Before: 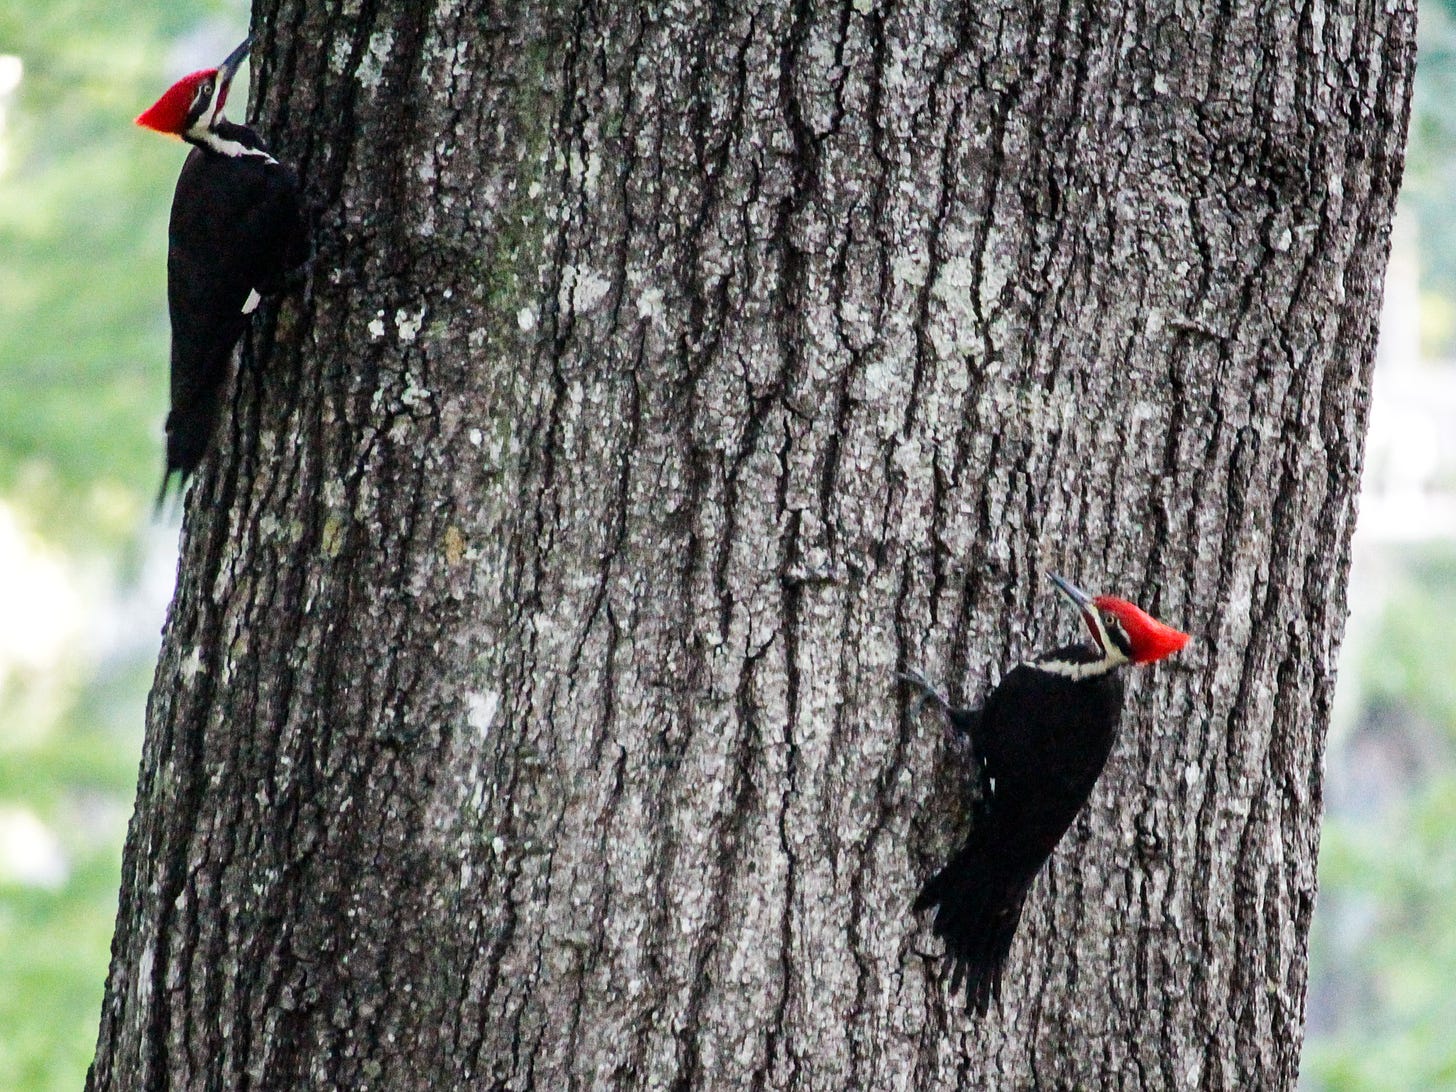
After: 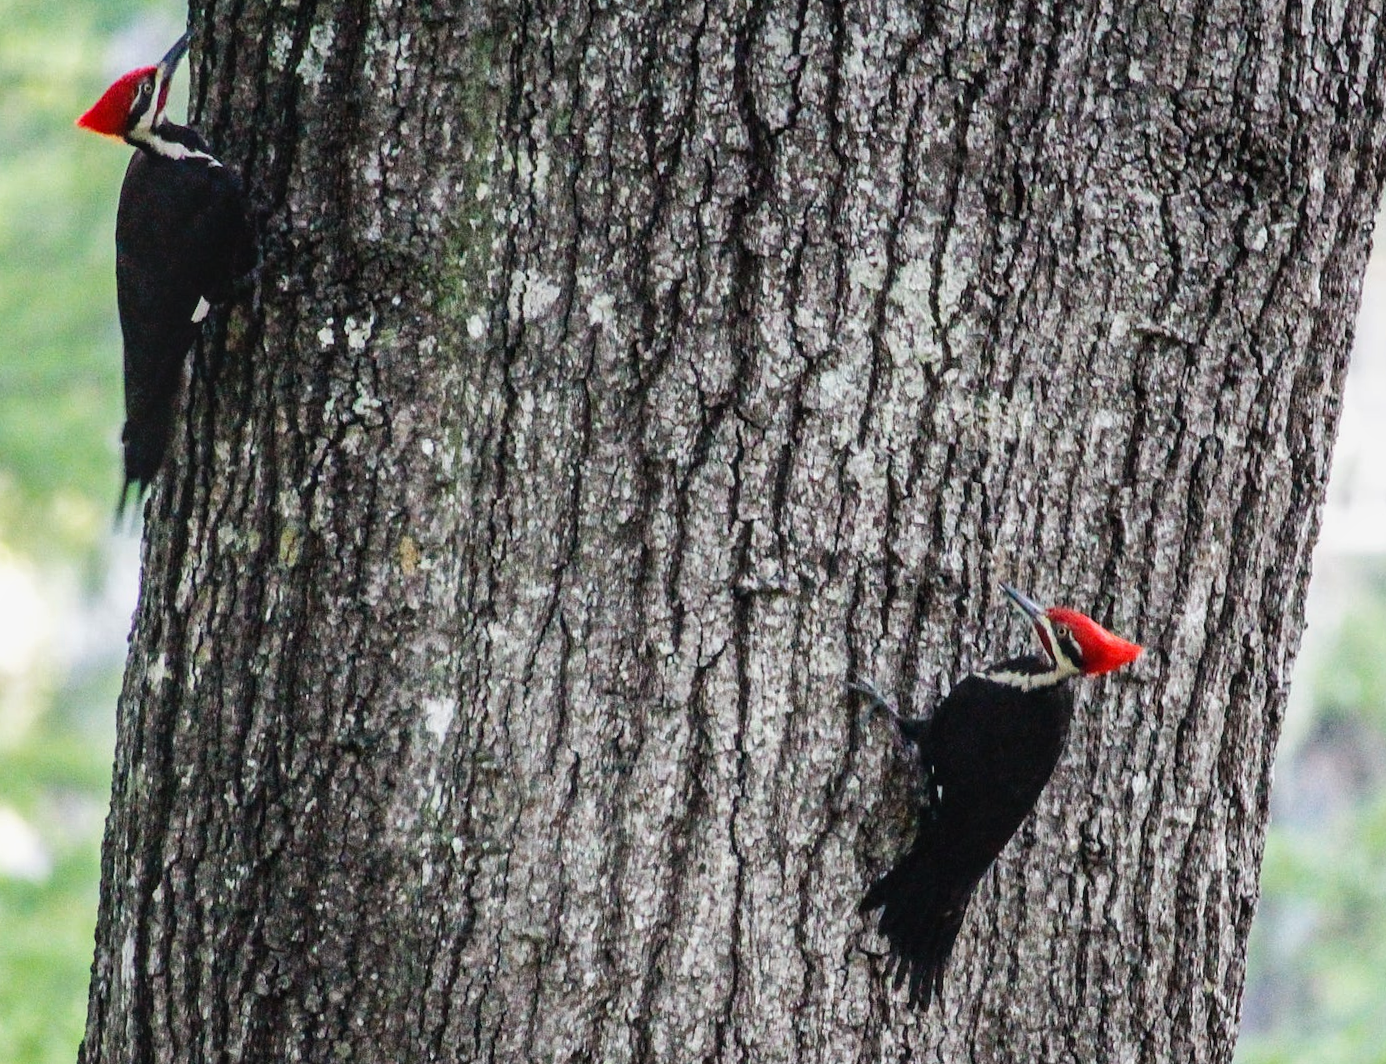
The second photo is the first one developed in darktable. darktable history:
rotate and perspective: rotation 0.074°, lens shift (vertical) 0.096, lens shift (horizontal) -0.041, crop left 0.043, crop right 0.952, crop top 0.024, crop bottom 0.979
local contrast: detail 110%
